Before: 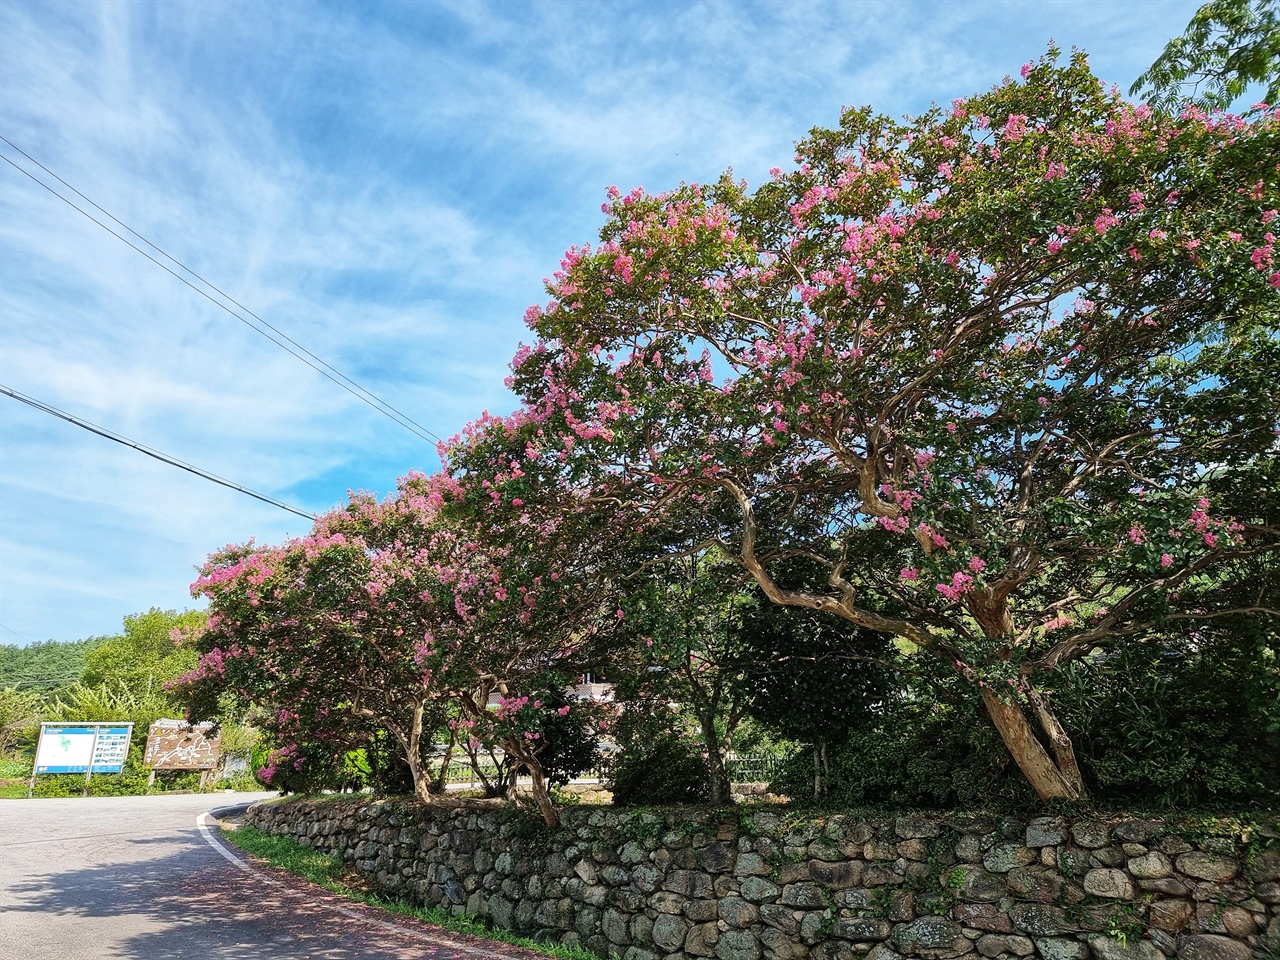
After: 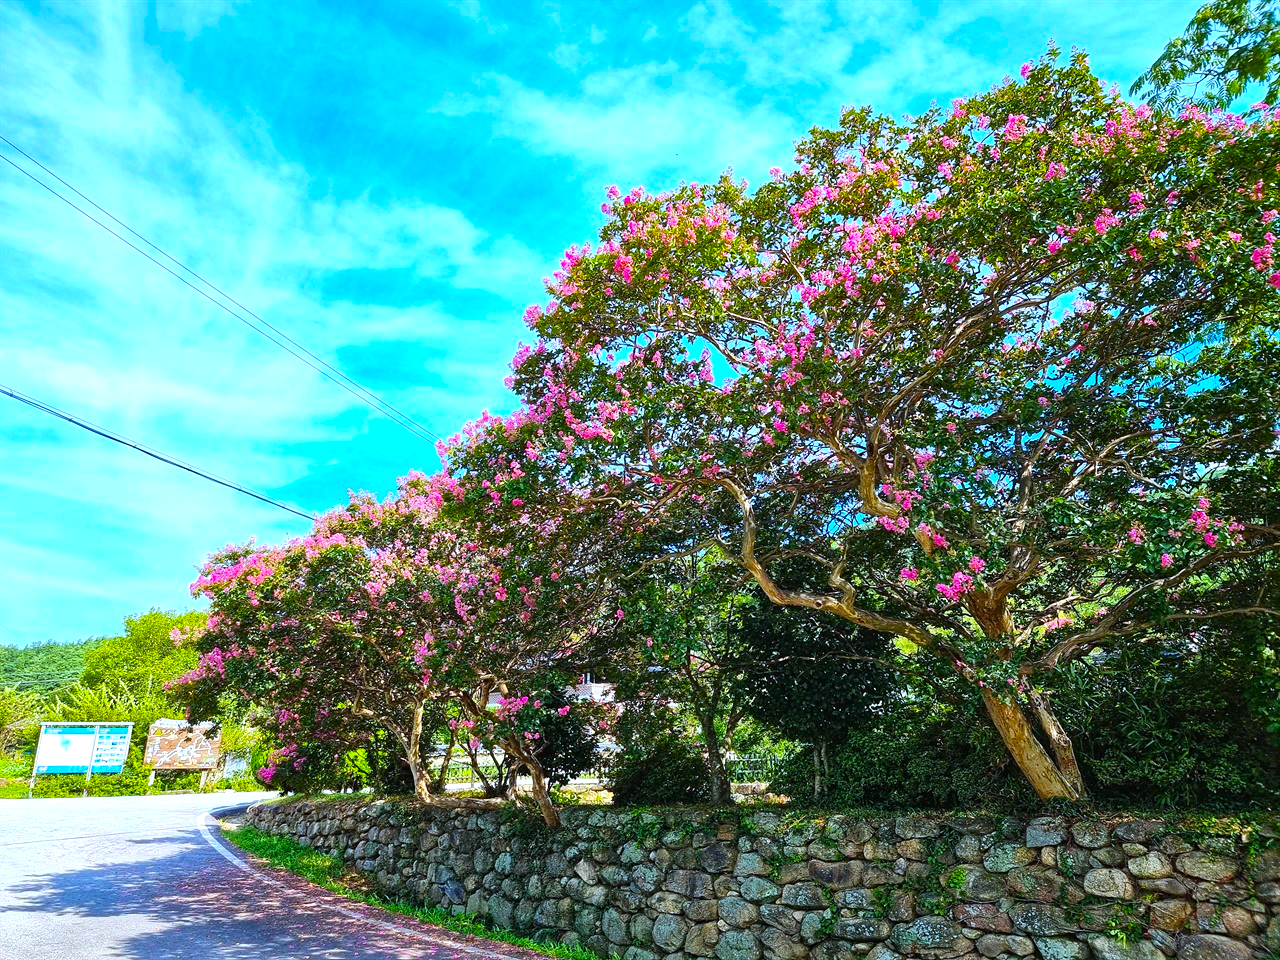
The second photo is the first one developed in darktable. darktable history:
color balance rgb: linear chroma grading › global chroma 23.15%, perceptual saturation grading › global saturation 28.7%, perceptual saturation grading › mid-tones 12.04%, perceptual saturation grading › shadows 10.19%, global vibrance 22.22%
exposure: black level correction 0, exposure 0.6 EV, compensate highlight preservation false
white balance: red 0.924, blue 1.095
